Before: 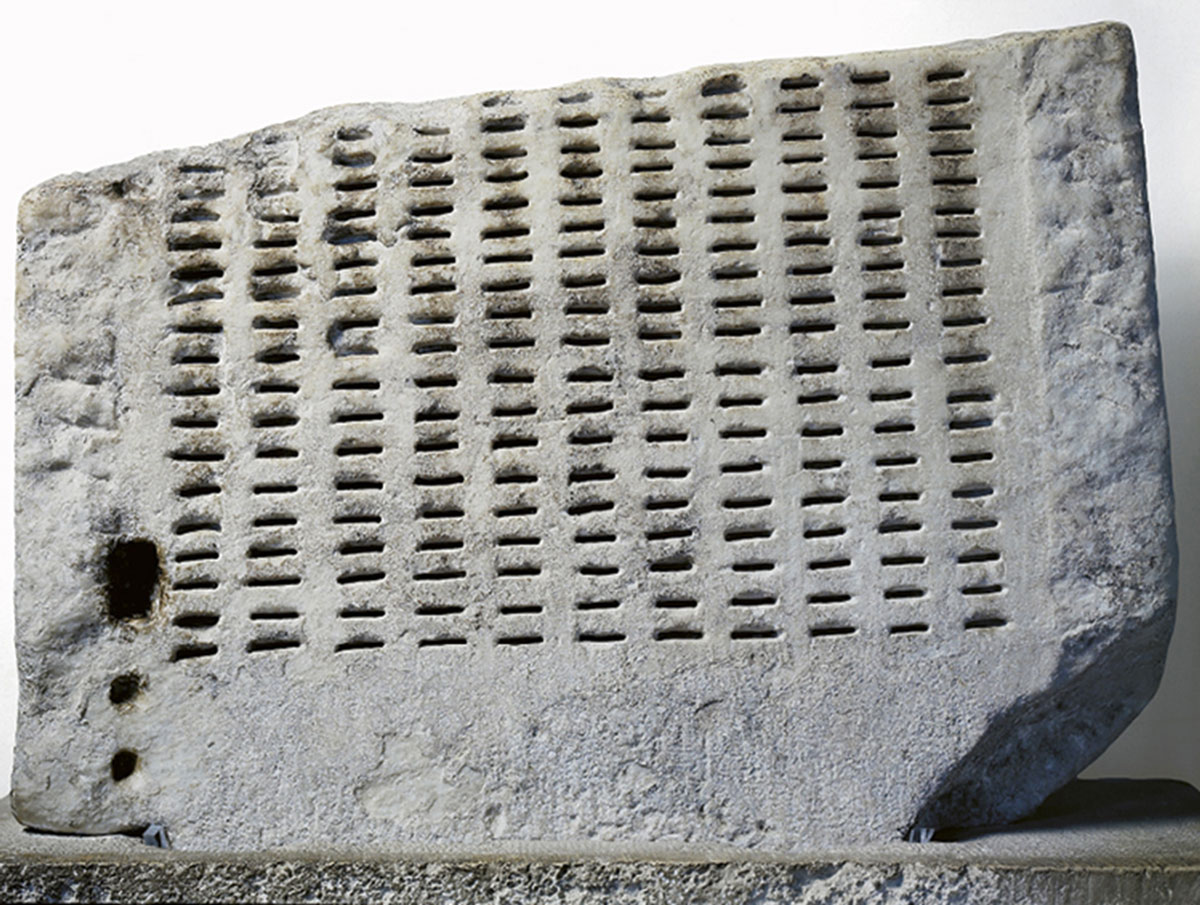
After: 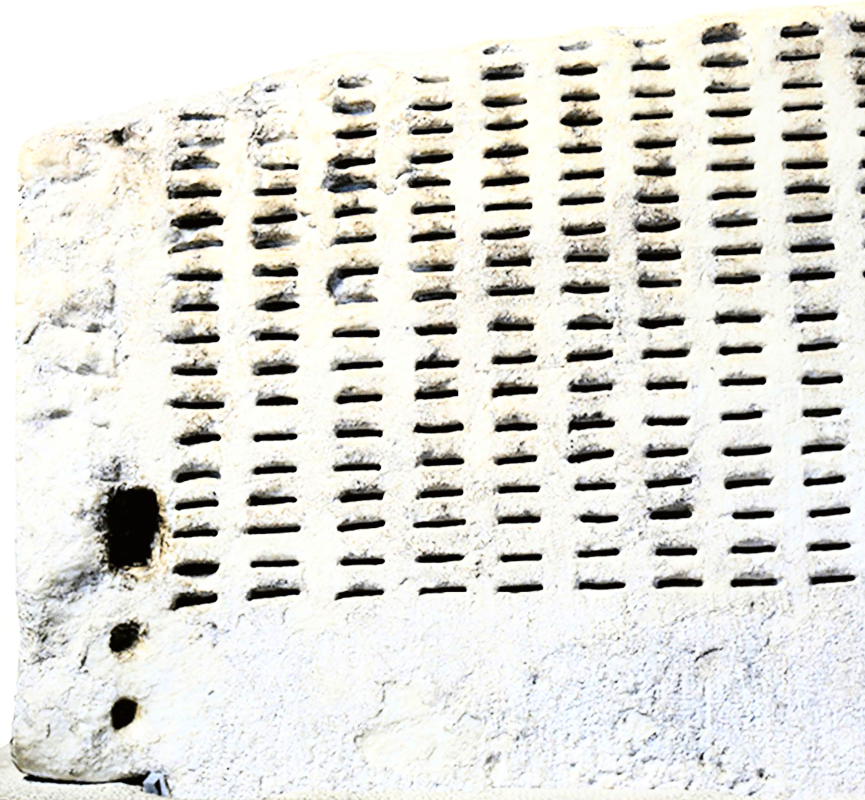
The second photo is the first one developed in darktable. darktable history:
crop: top 5.767%, right 27.9%, bottom 5.728%
base curve: curves: ch0 [(0, 0) (0.007, 0.004) (0.027, 0.03) (0.046, 0.07) (0.207, 0.54) (0.442, 0.872) (0.673, 0.972) (1, 1)]
tone equalizer: -8 EV -0.429 EV, -7 EV -0.356 EV, -6 EV -0.296 EV, -5 EV -0.246 EV, -3 EV 0.248 EV, -2 EV 0.308 EV, -1 EV 0.413 EV, +0 EV 0.417 EV, mask exposure compensation -0.506 EV
